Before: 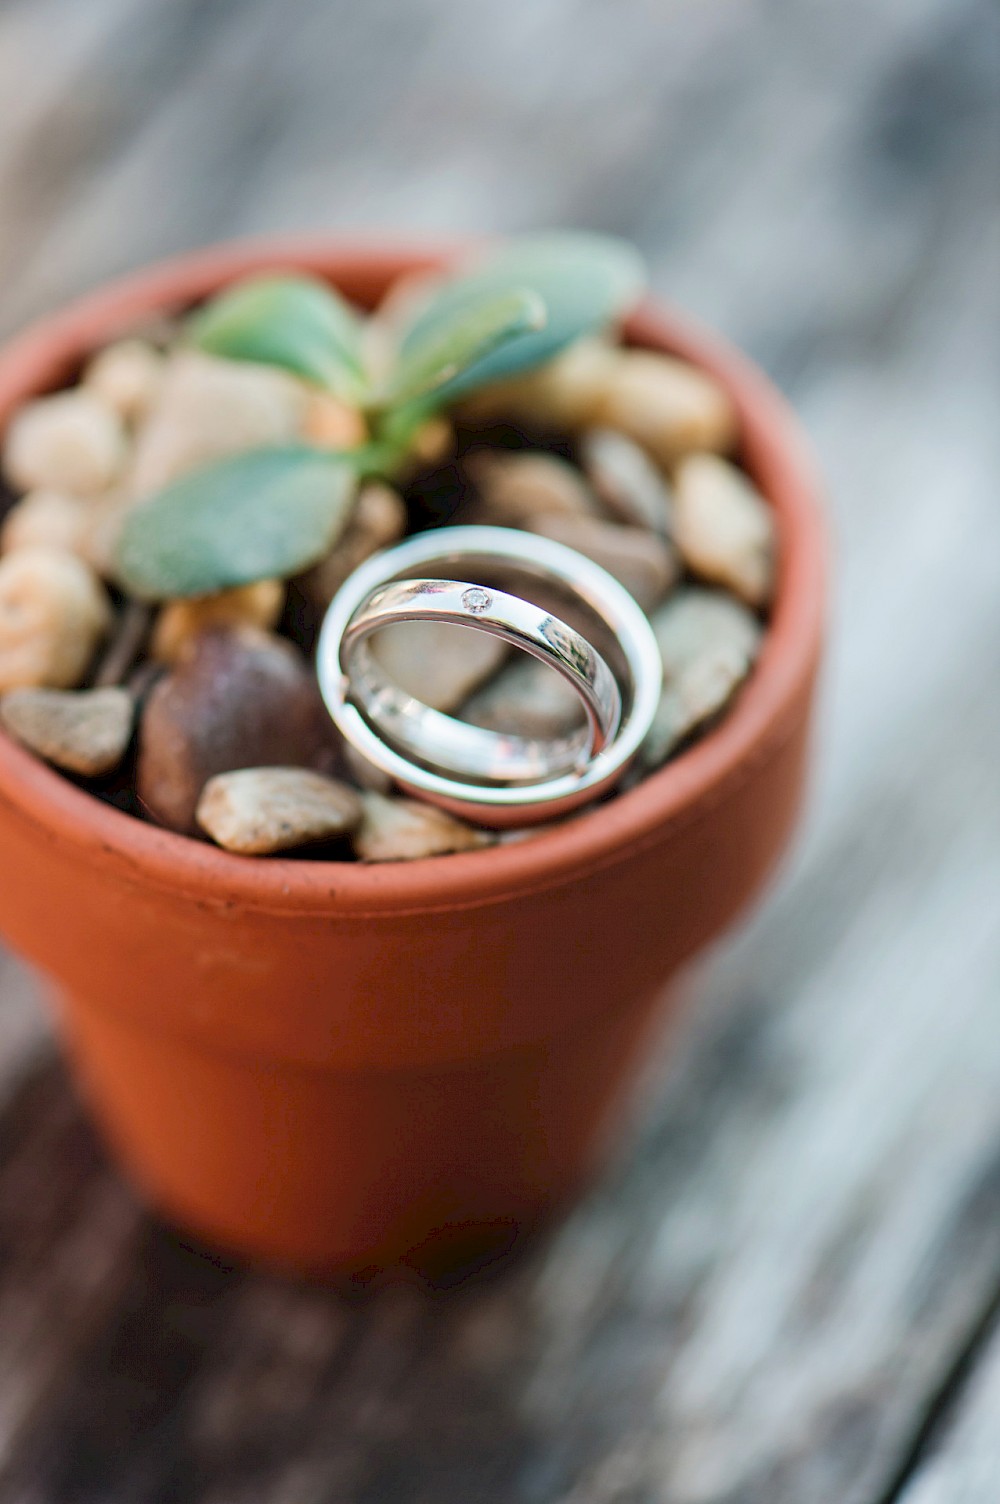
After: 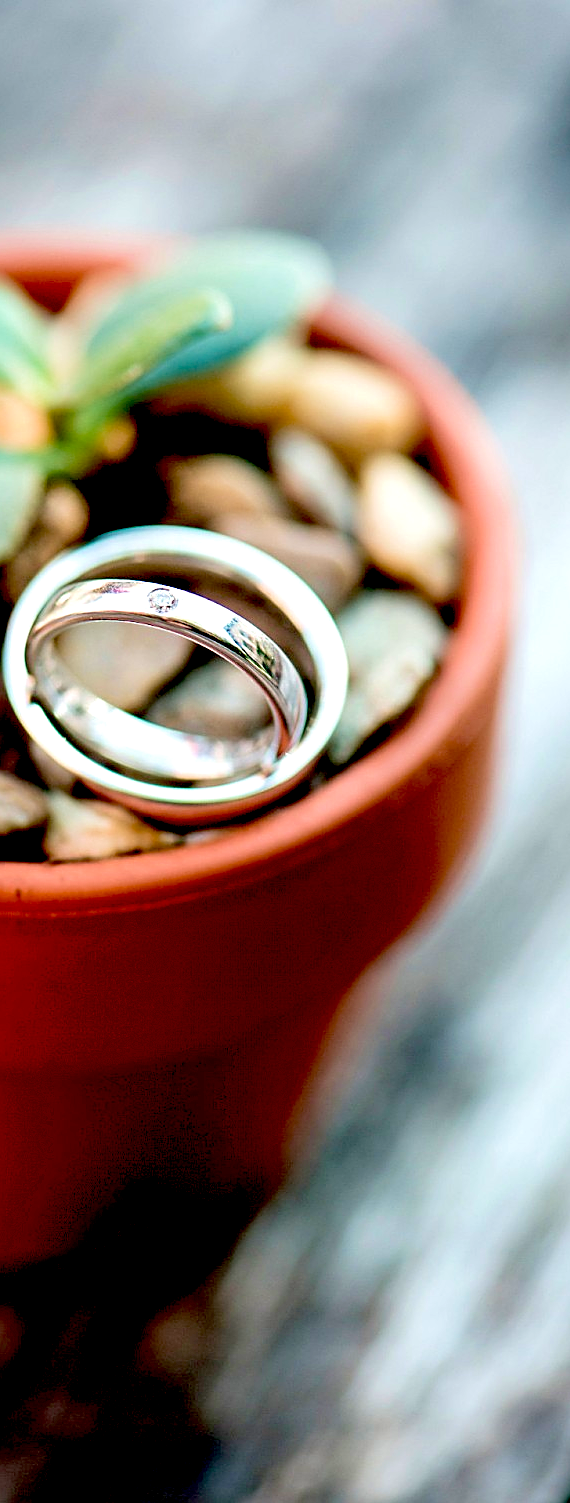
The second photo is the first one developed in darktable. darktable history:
velvia: on, module defaults
sharpen: on, module defaults
exposure: black level correction 0.042, exposure 0.5 EV, compensate highlight preservation false
crop: left 31.475%, top 0.008%, right 11.441%
